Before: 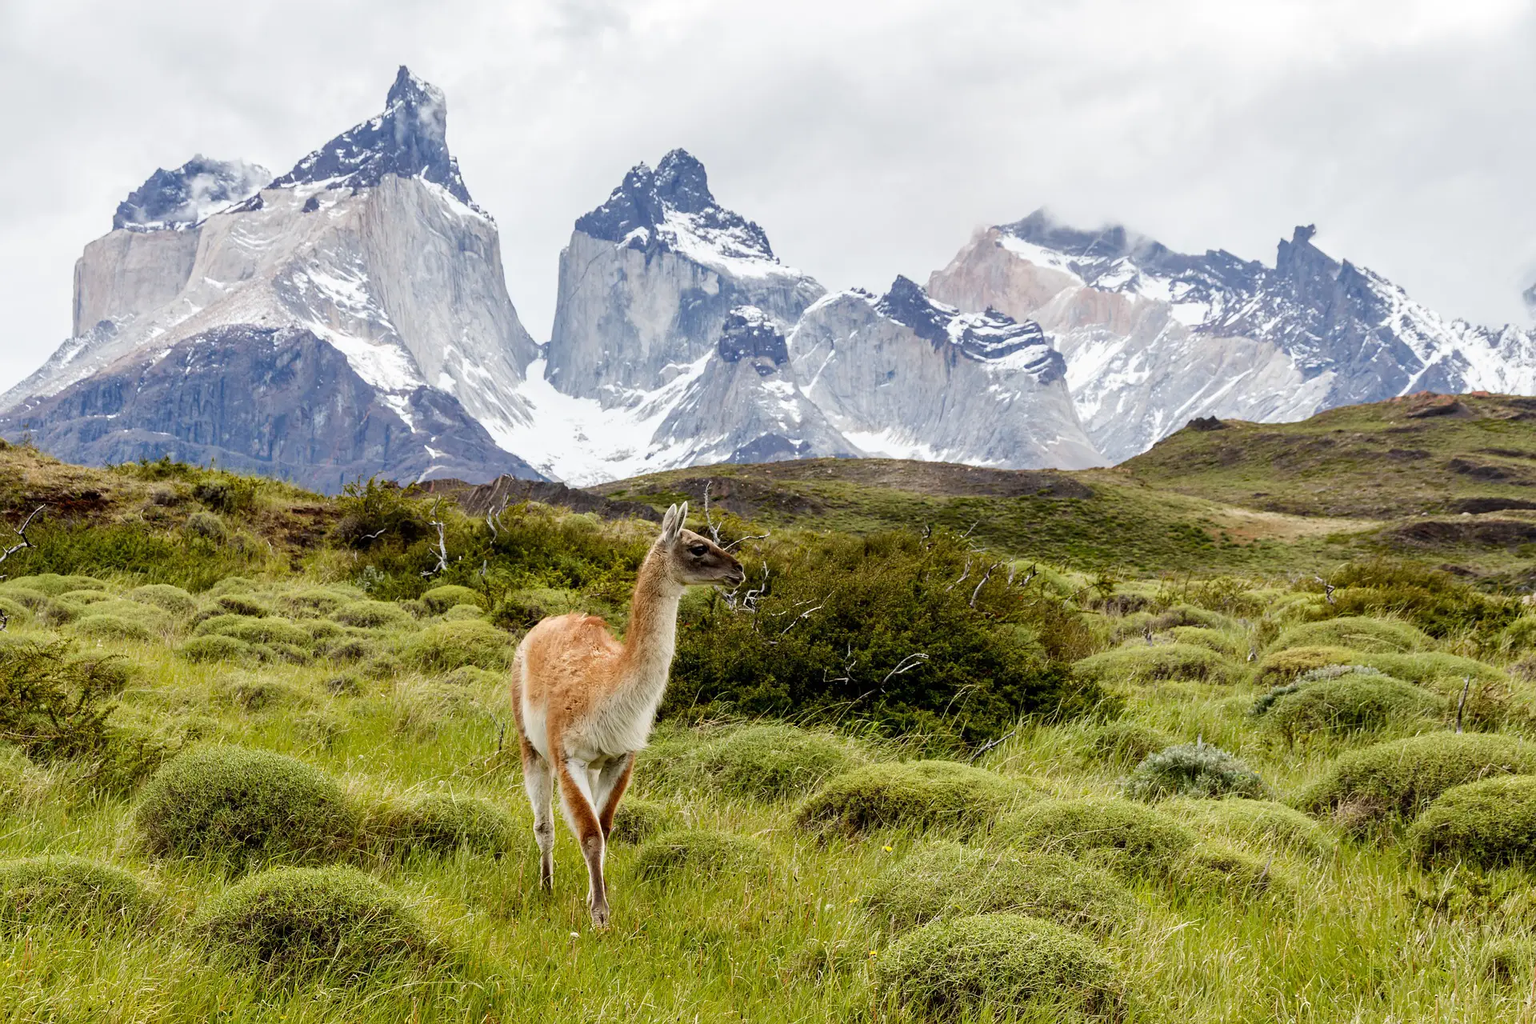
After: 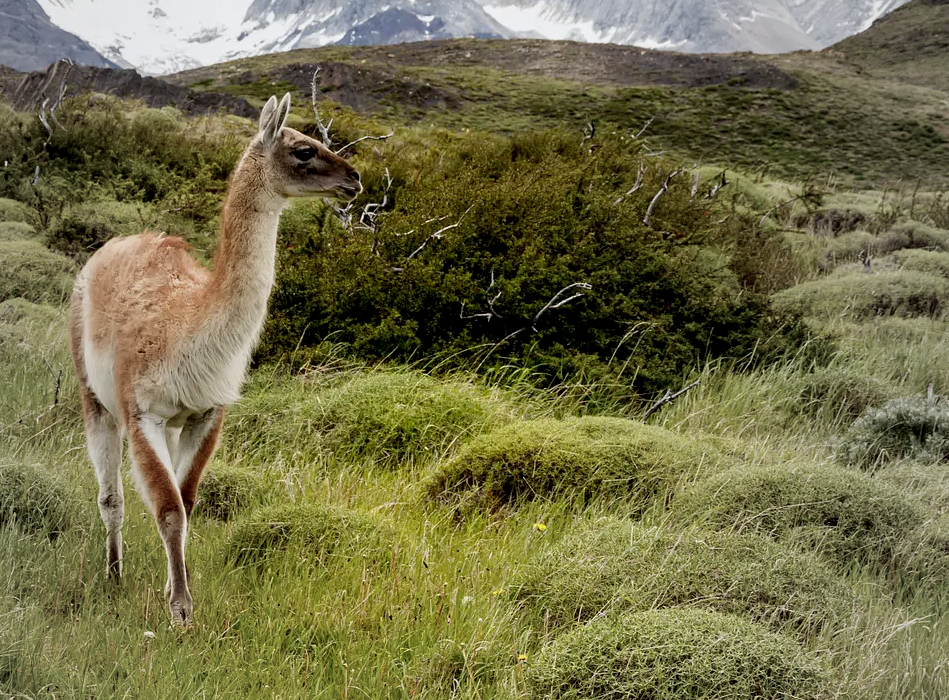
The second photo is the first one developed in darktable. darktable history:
crop: left 29.672%, top 41.786%, right 20.851%, bottom 3.487%
vignetting: fall-off start 18.21%, fall-off radius 137.95%, brightness -0.207, center (-0.078, 0.066), width/height ratio 0.62, shape 0.59
exposure: black level correction 0.005, exposure 0.001 EV, compensate highlight preservation false
